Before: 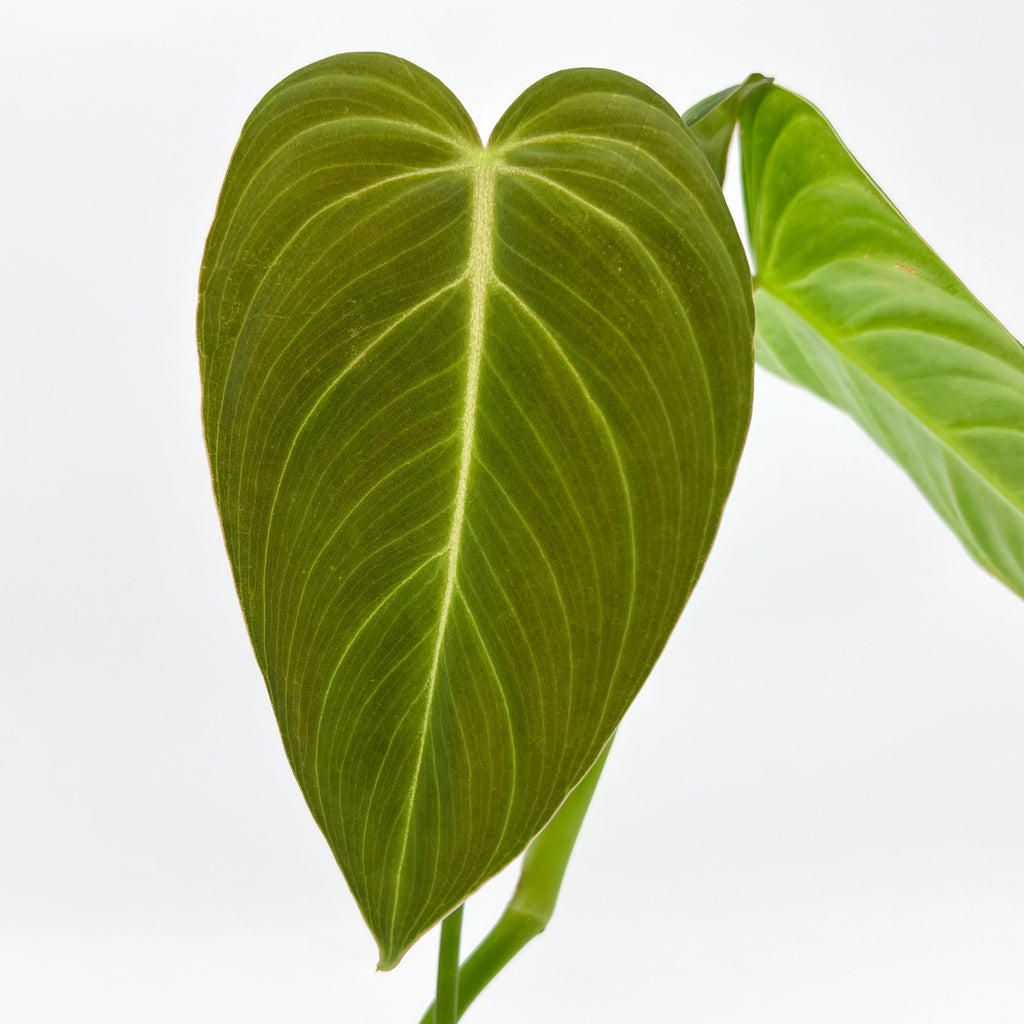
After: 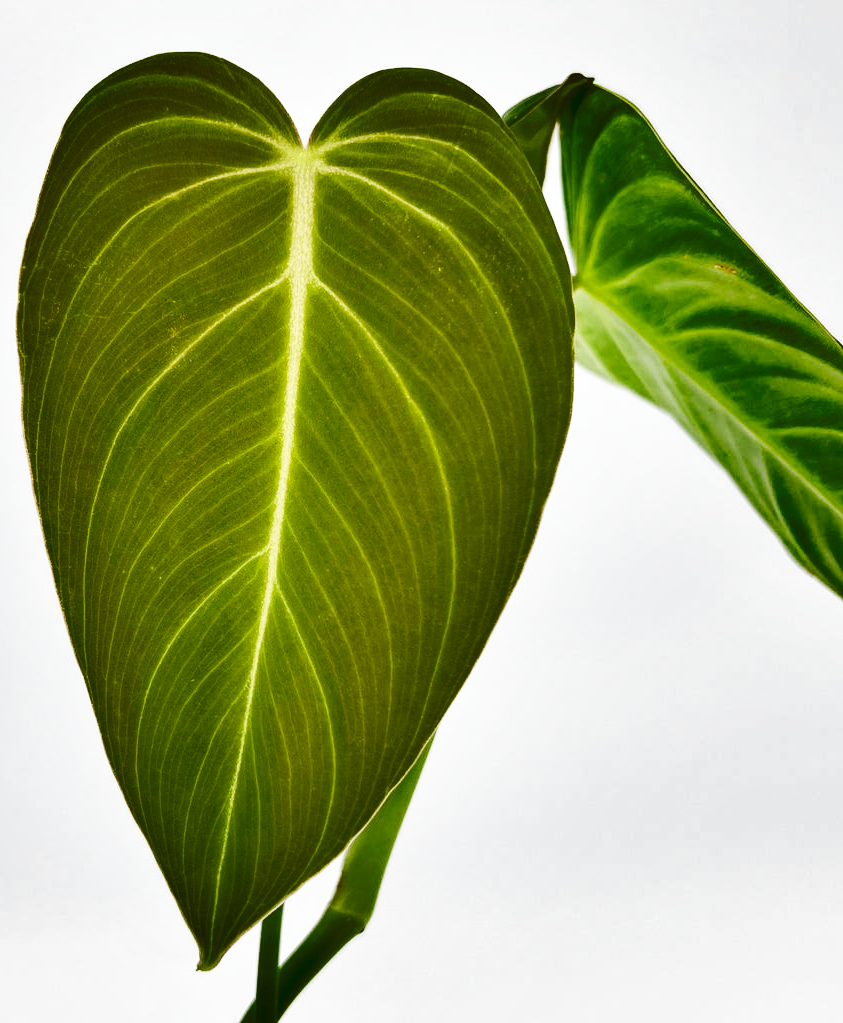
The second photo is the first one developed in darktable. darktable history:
base curve: curves: ch0 [(0, 0) (0.028, 0.03) (0.121, 0.232) (0.46, 0.748) (0.859, 0.968) (1, 1)], preserve colors none
crop: left 17.582%, bottom 0.031%
shadows and highlights: shadows 19.13, highlights -83.41, soften with gaussian
